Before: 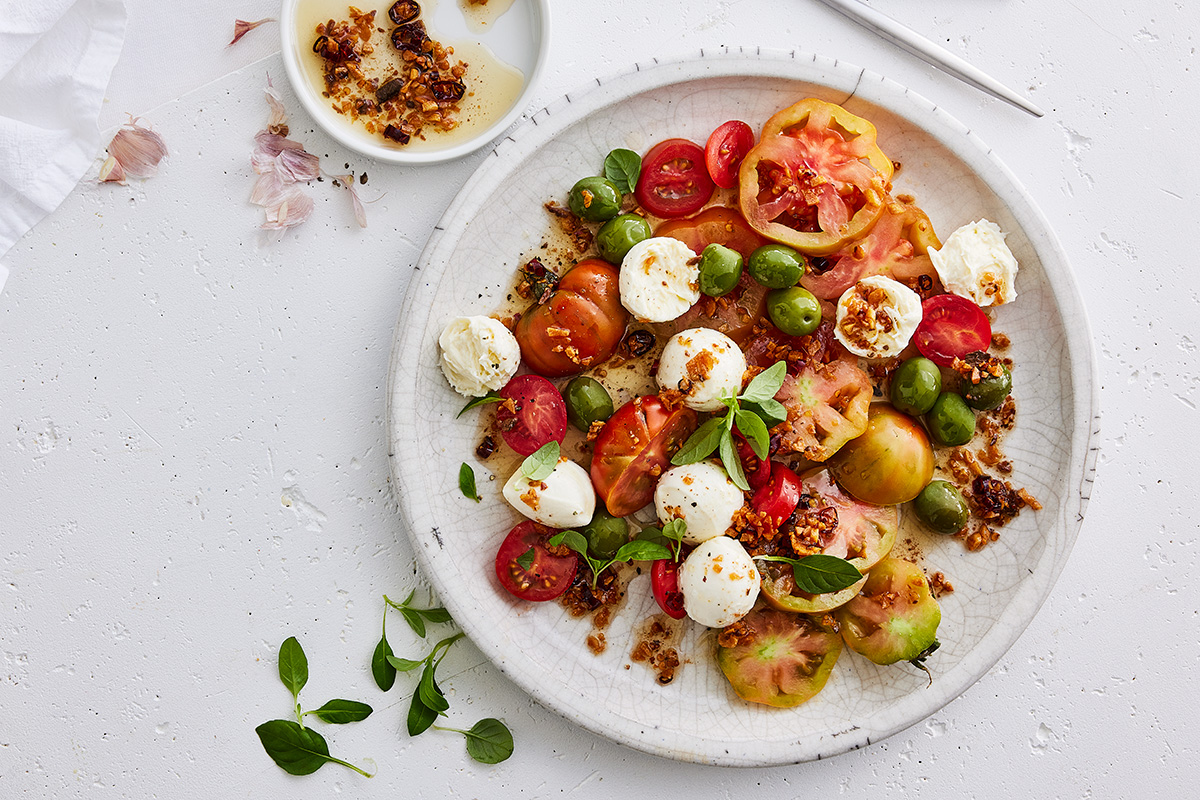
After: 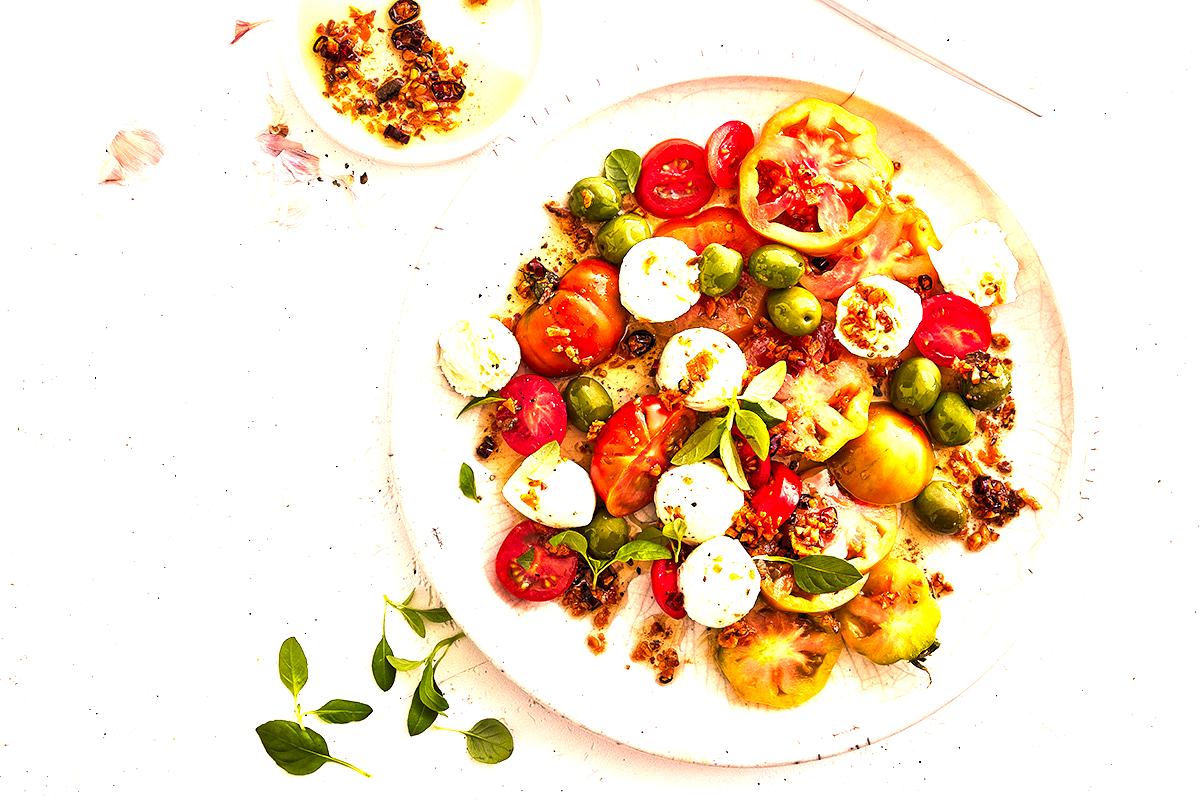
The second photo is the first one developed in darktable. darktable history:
levels: levels [0.055, 0.477, 0.9]
exposure: black level correction 0, exposure 1.199 EV, compensate highlight preservation false
color correction: highlights a* 20.6, highlights b* 19.82
